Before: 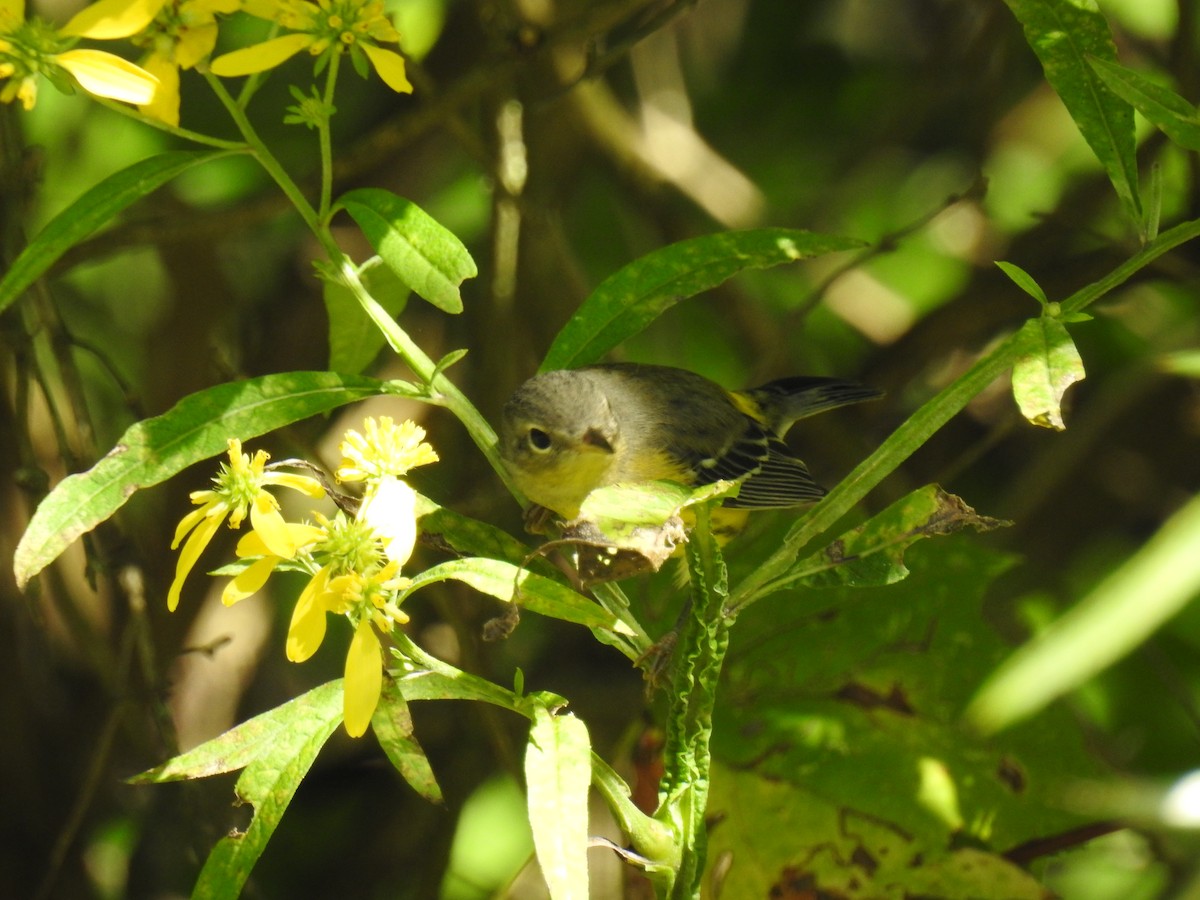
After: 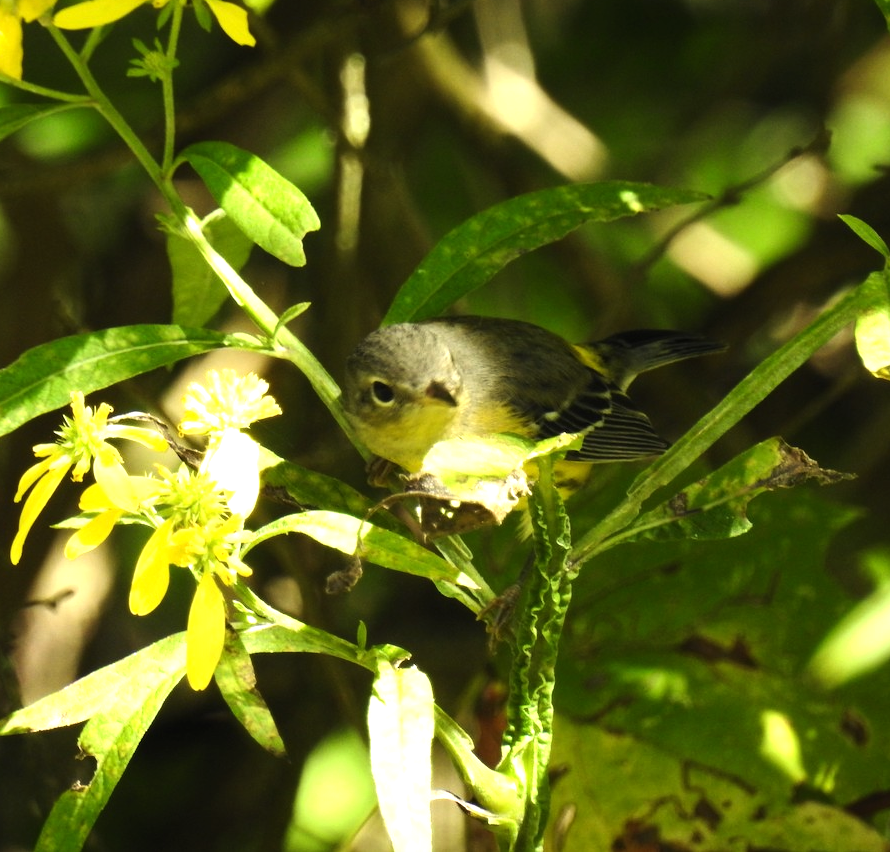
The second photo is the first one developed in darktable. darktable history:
tone equalizer: -8 EV -0.75 EV, -7 EV -0.7 EV, -6 EV -0.6 EV, -5 EV -0.4 EV, -3 EV 0.4 EV, -2 EV 0.6 EV, -1 EV 0.7 EV, +0 EV 0.75 EV, edges refinement/feathering 500, mask exposure compensation -1.57 EV, preserve details no
crop and rotate: left 13.15%, top 5.251%, right 12.609%
